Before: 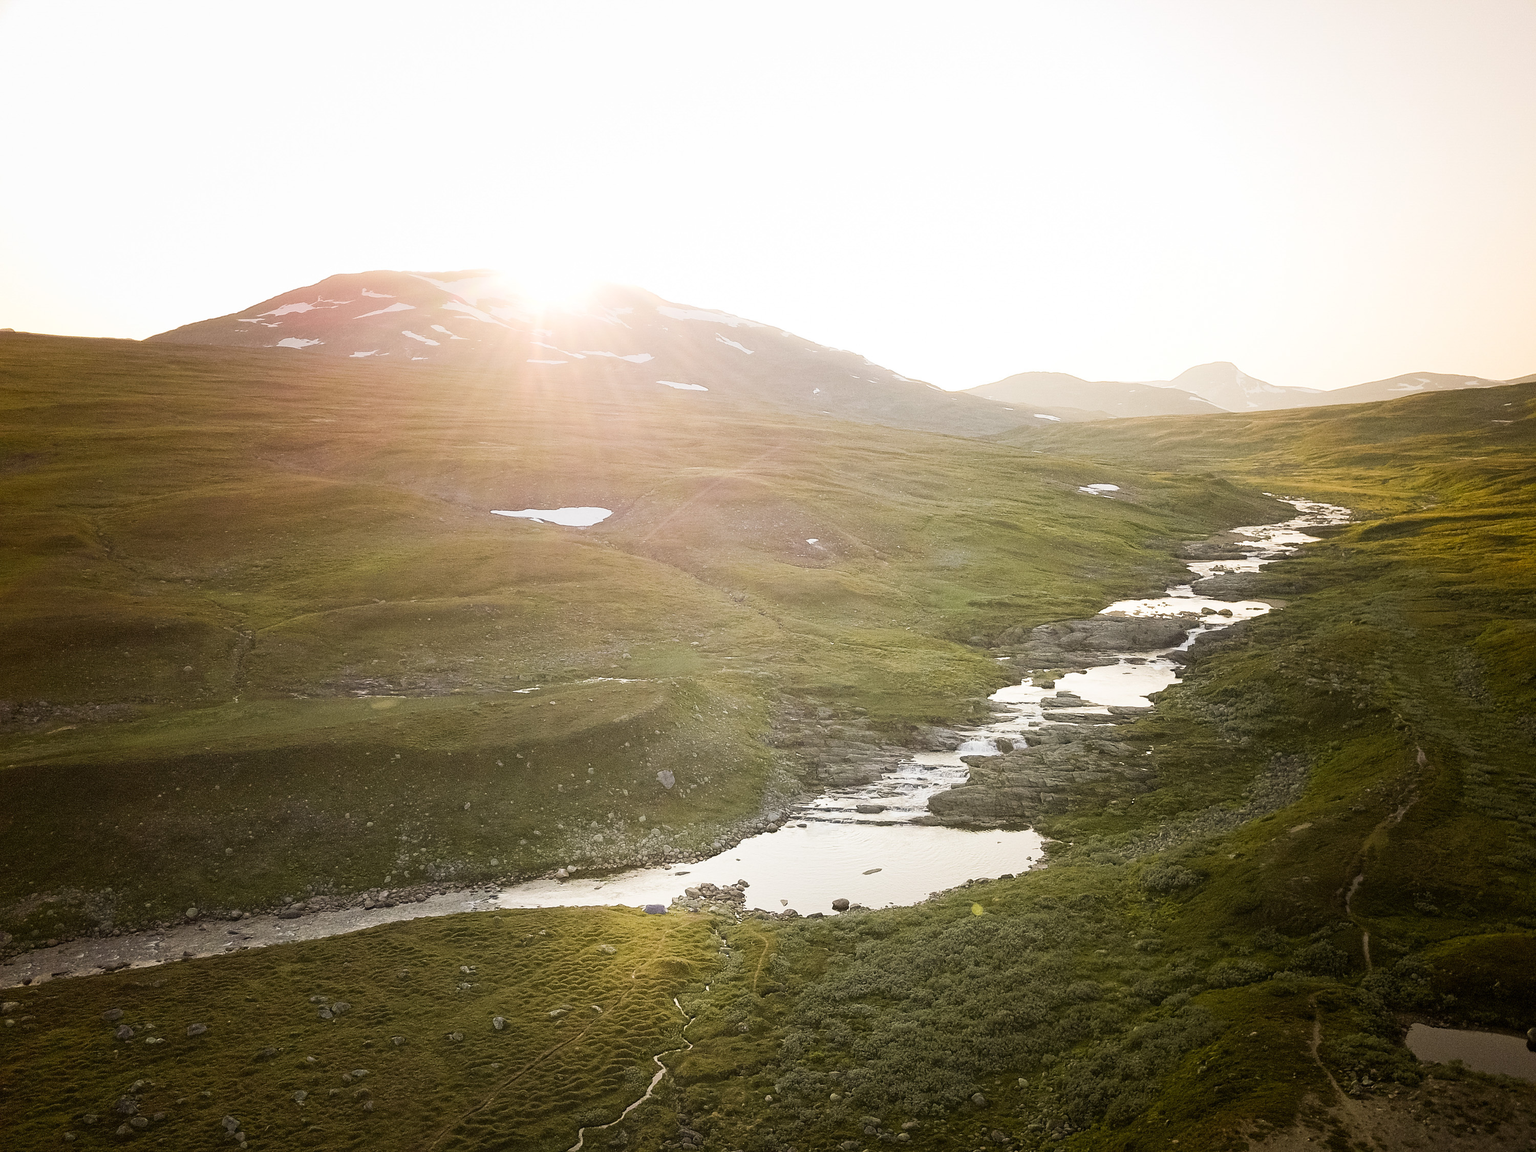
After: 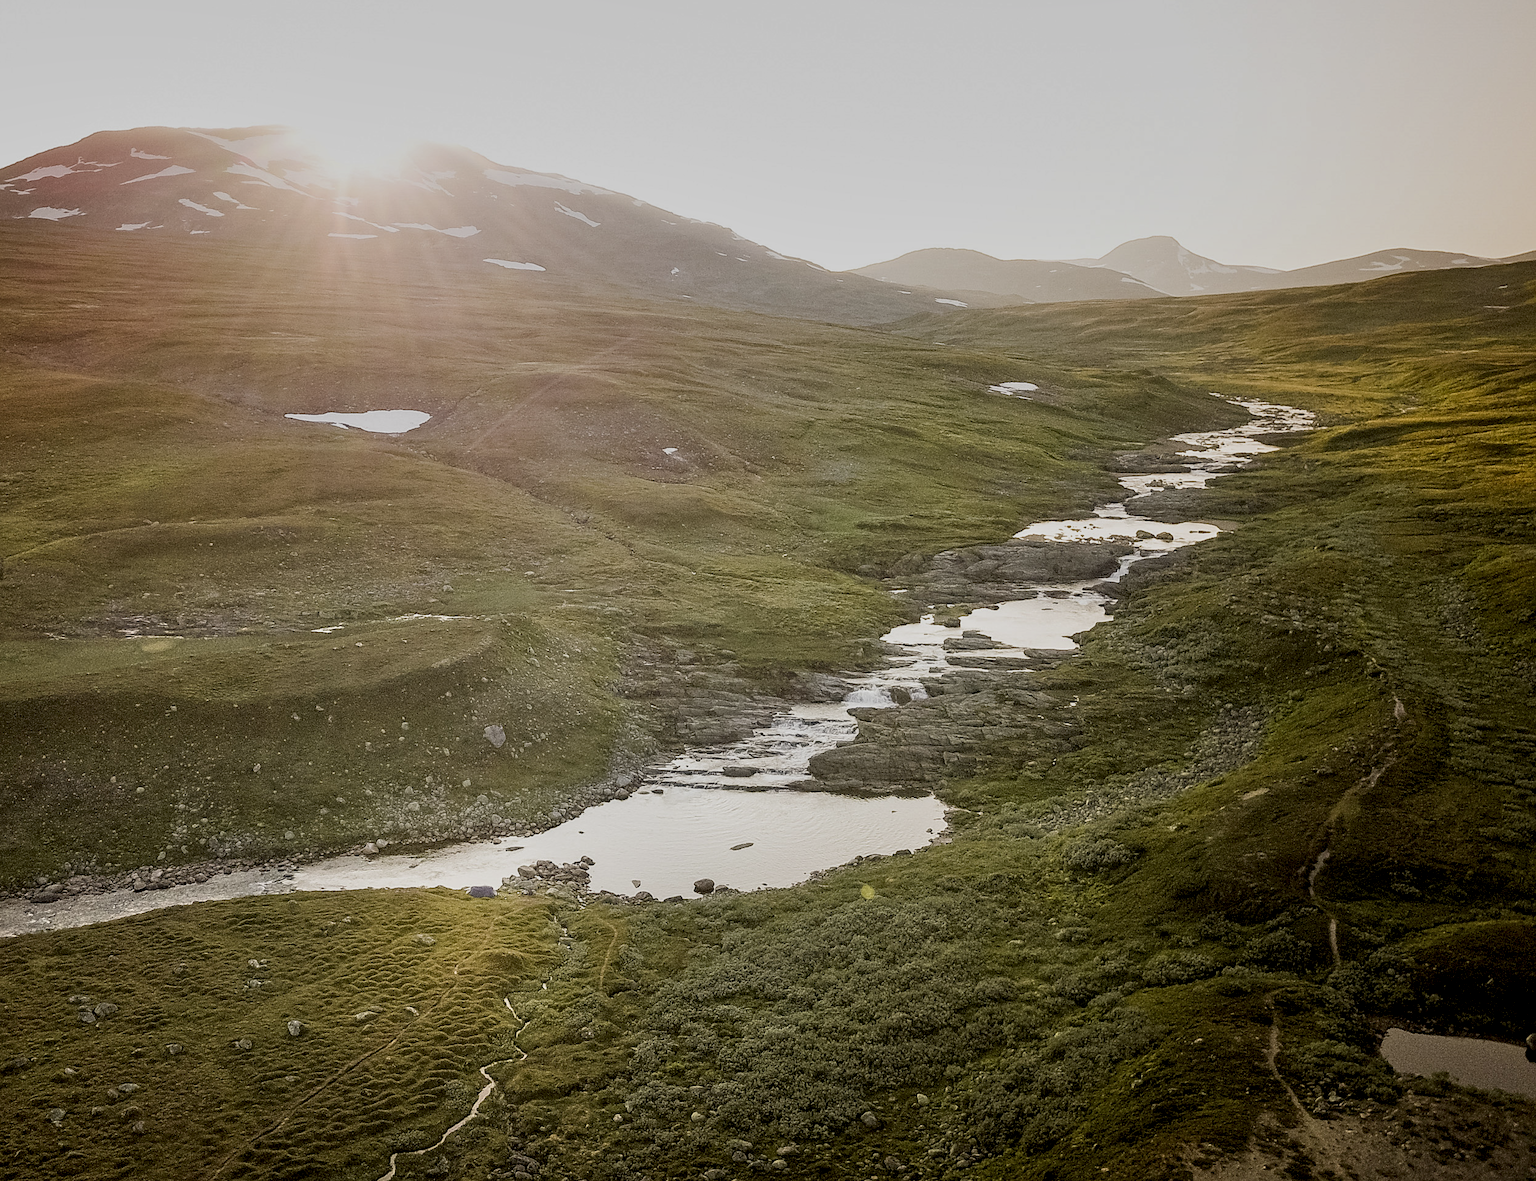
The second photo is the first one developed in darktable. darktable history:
local contrast: detail 160%
tone equalizer: -8 EV -0.037 EV, -7 EV 0.018 EV, -6 EV -0.008 EV, -5 EV 0.008 EV, -4 EV -0.029 EV, -3 EV -0.229 EV, -2 EV -0.653 EV, -1 EV -0.965 EV, +0 EV -0.957 EV, luminance estimator HSV value / RGB max
crop: left 16.489%, top 14.352%
sharpen: amount 0.203
